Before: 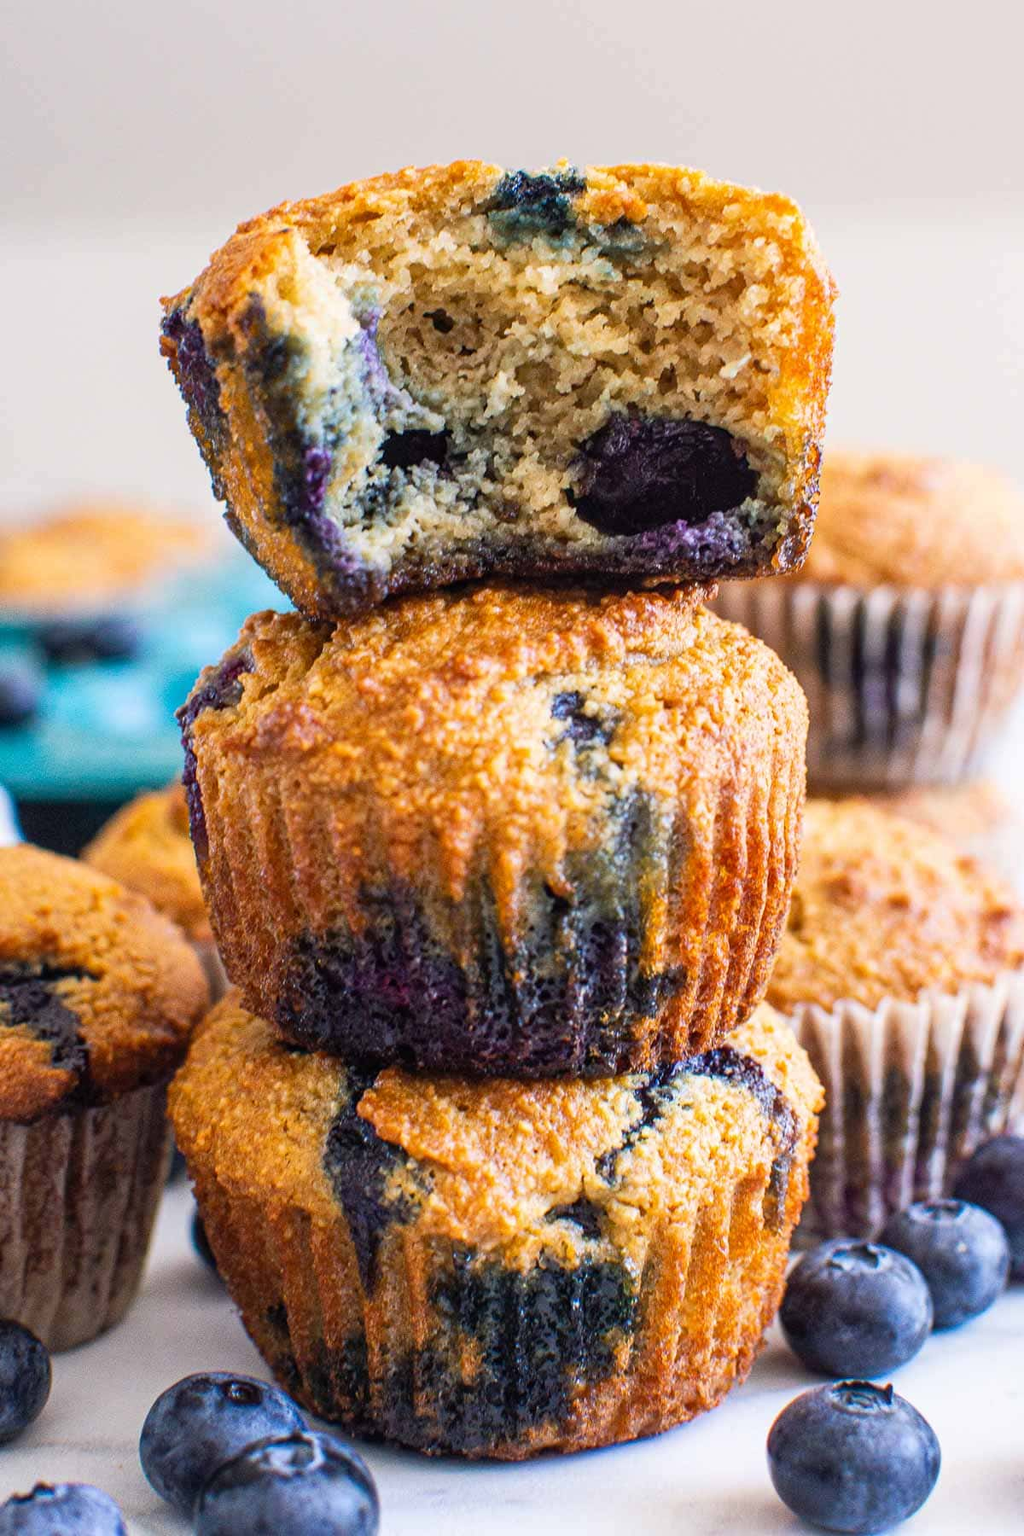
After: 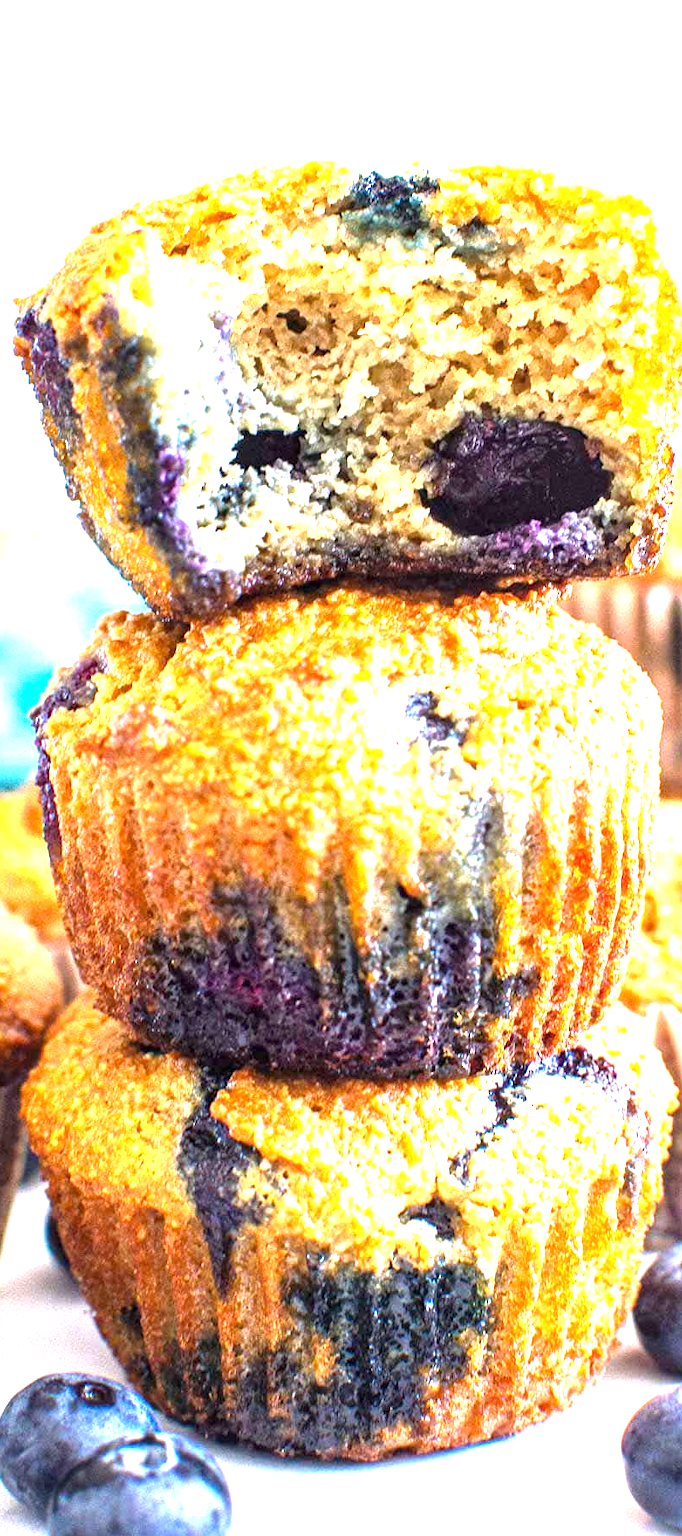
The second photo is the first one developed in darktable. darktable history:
exposure: black level correction 0.001, exposure 1.805 EV, compensate highlight preservation false
crop and rotate: left 14.382%, right 18.959%
